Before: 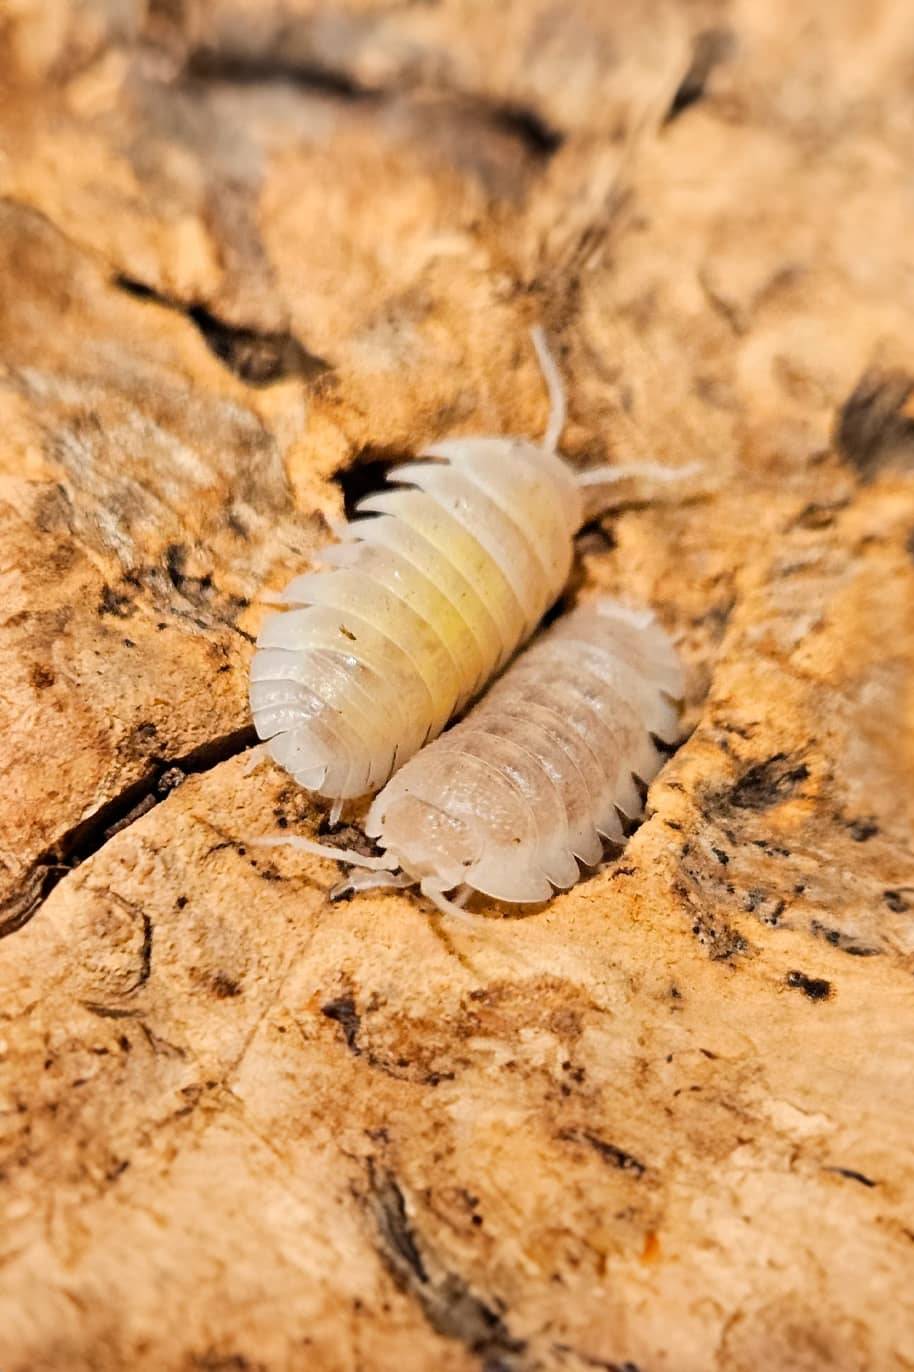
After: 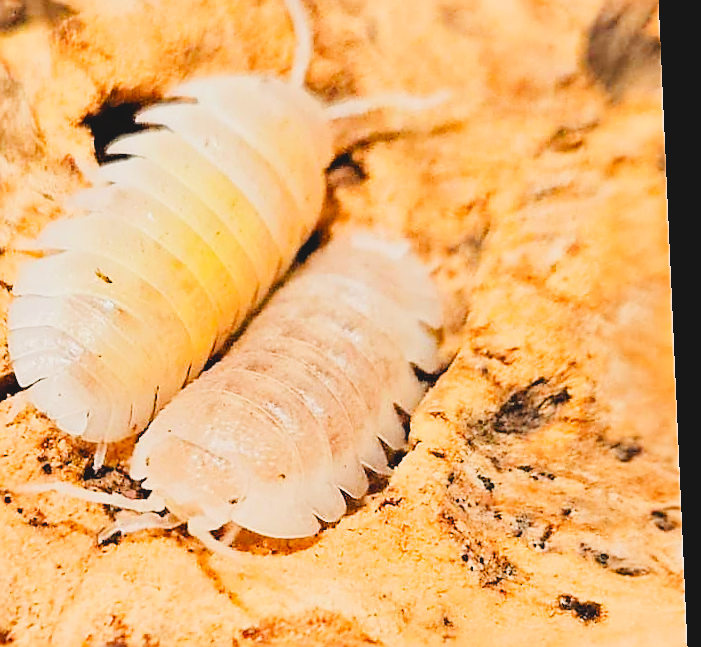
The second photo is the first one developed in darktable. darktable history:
crop and rotate: left 27.938%, top 27.046%, bottom 27.046%
tone curve: curves: ch0 [(0, 0) (0.003, 0.016) (0.011, 0.016) (0.025, 0.016) (0.044, 0.017) (0.069, 0.026) (0.1, 0.044) (0.136, 0.074) (0.177, 0.121) (0.224, 0.183) (0.277, 0.248) (0.335, 0.326) (0.399, 0.413) (0.468, 0.511) (0.543, 0.612) (0.623, 0.717) (0.709, 0.818) (0.801, 0.911) (0.898, 0.979) (1, 1)], preserve colors none
sharpen: radius 1.4, amount 1.25, threshold 0.7
exposure: black level correction 0, exposure 1.1 EV, compensate exposure bias true, compensate highlight preservation false
filmic rgb: black relative exposure -7.65 EV, white relative exposure 4.56 EV, hardness 3.61
contrast brightness saturation: contrast -0.28
color zones: curves: ch1 [(0, 0.513) (0.143, 0.524) (0.286, 0.511) (0.429, 0.506) (0.571, 0.503) (0.714, 0.503) (0.857, 0.508) (1, 0.513)]
rotate and perspective: rotation -2.56°, automatic cropping off
